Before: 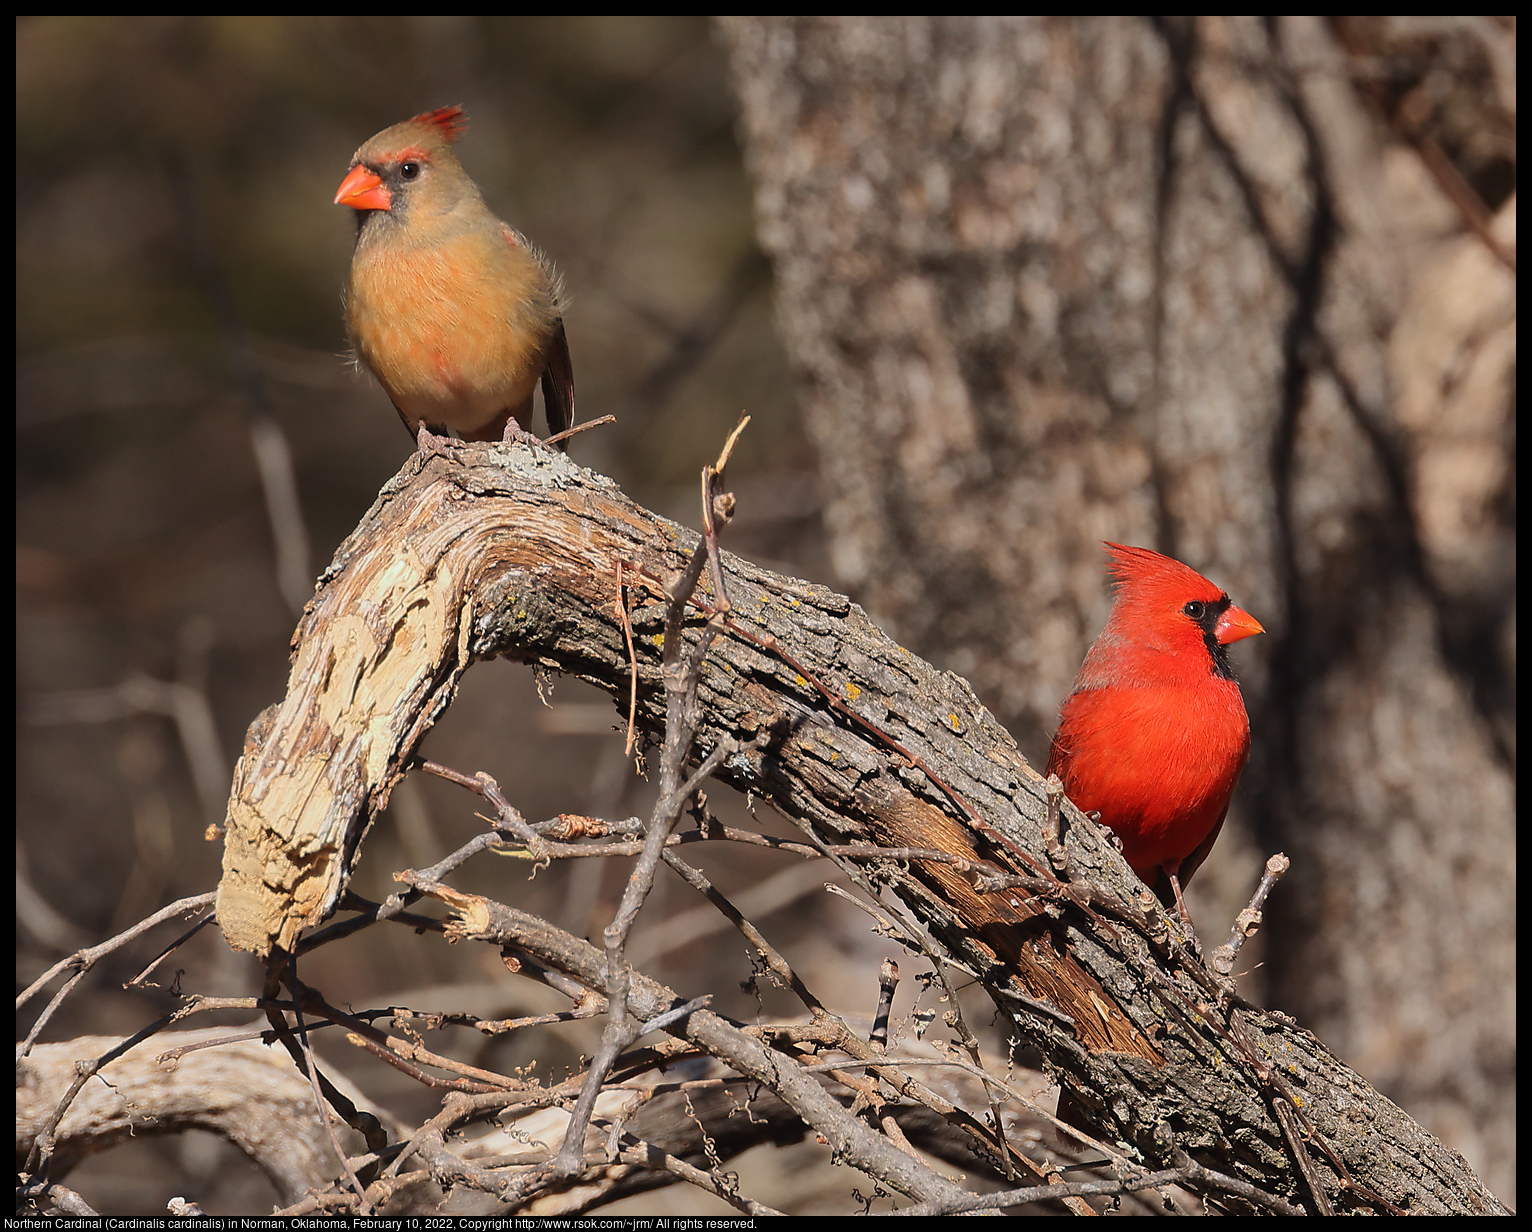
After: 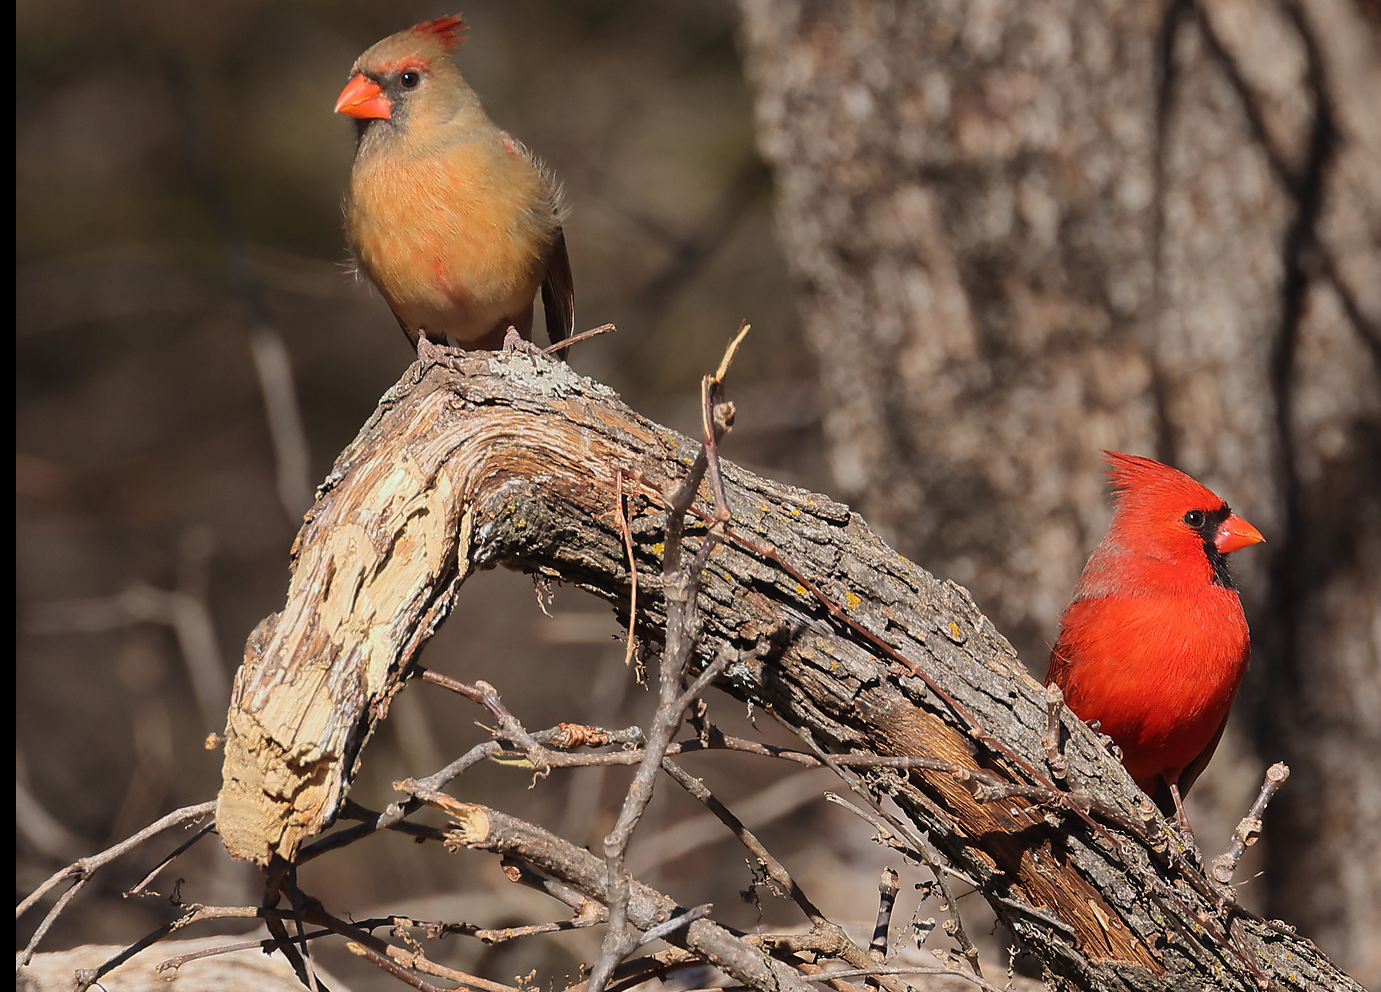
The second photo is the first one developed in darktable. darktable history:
crop: top 7.396%, right 9.81%, bottom 12.03%
